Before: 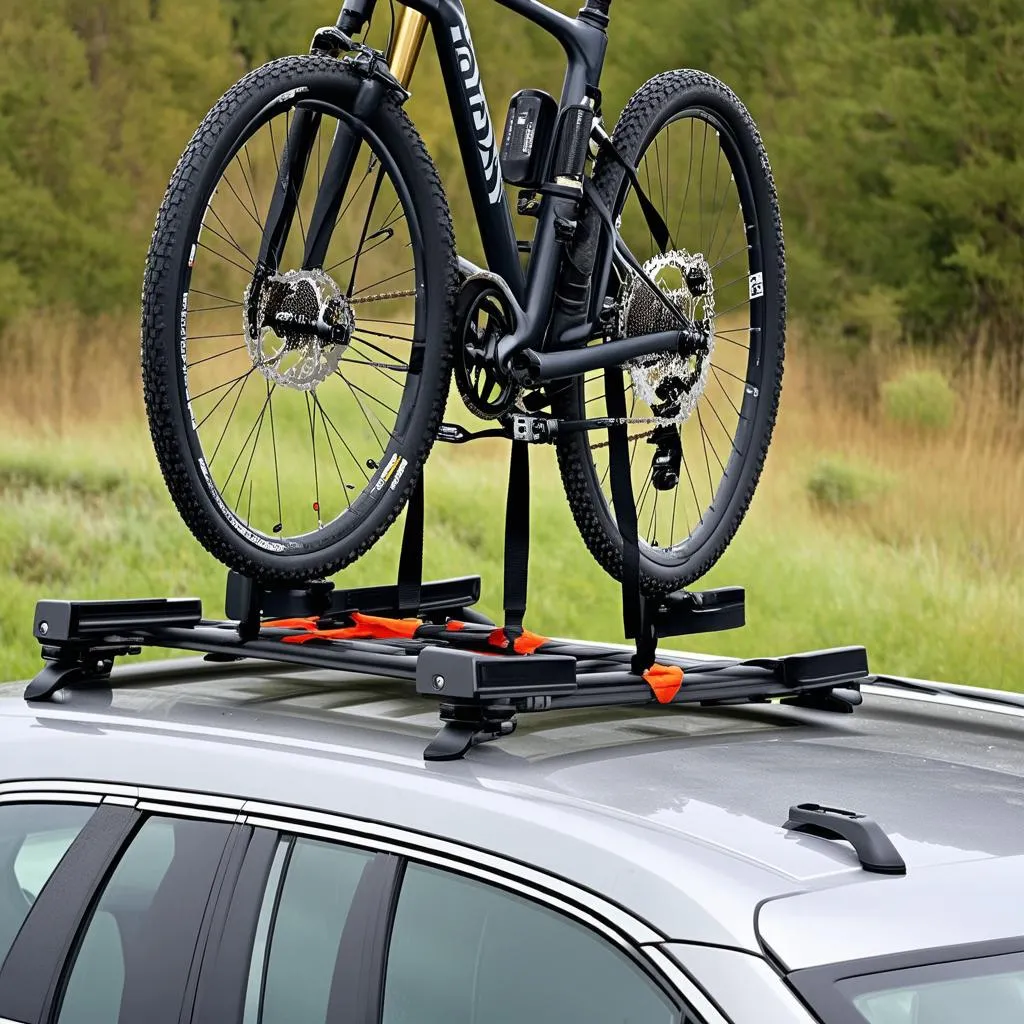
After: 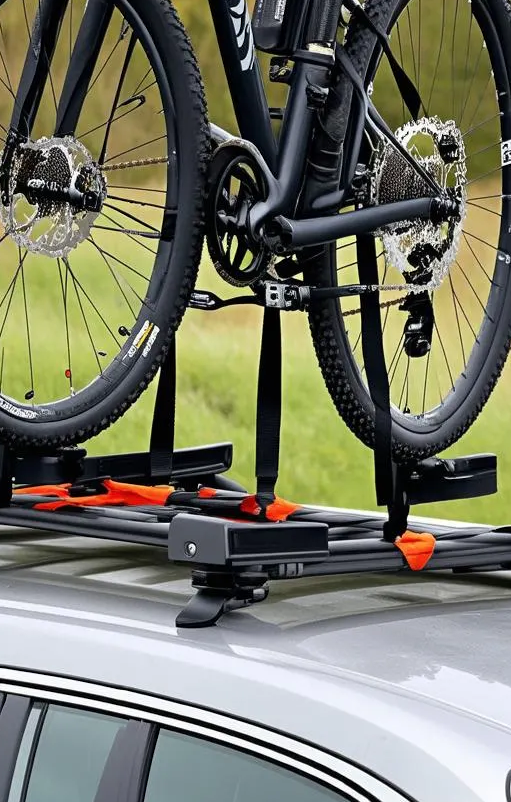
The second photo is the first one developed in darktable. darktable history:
crop and rotate: angle 0.013°, left 24.306%, top 13.062%, right 25.726%, bottom 8.565%
